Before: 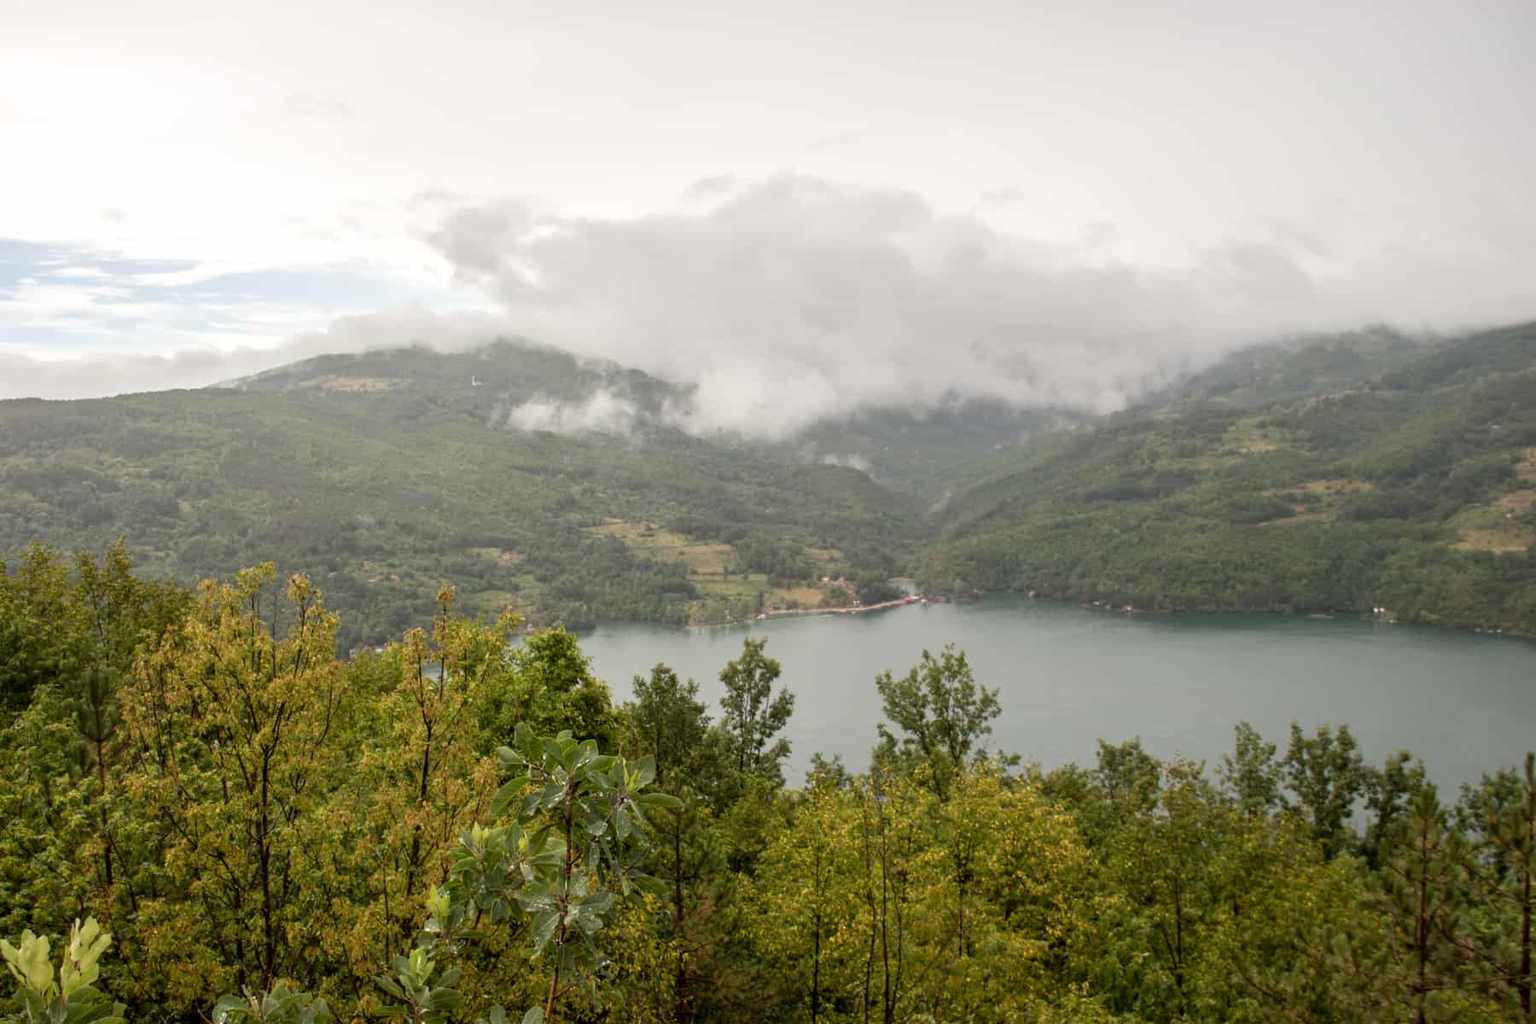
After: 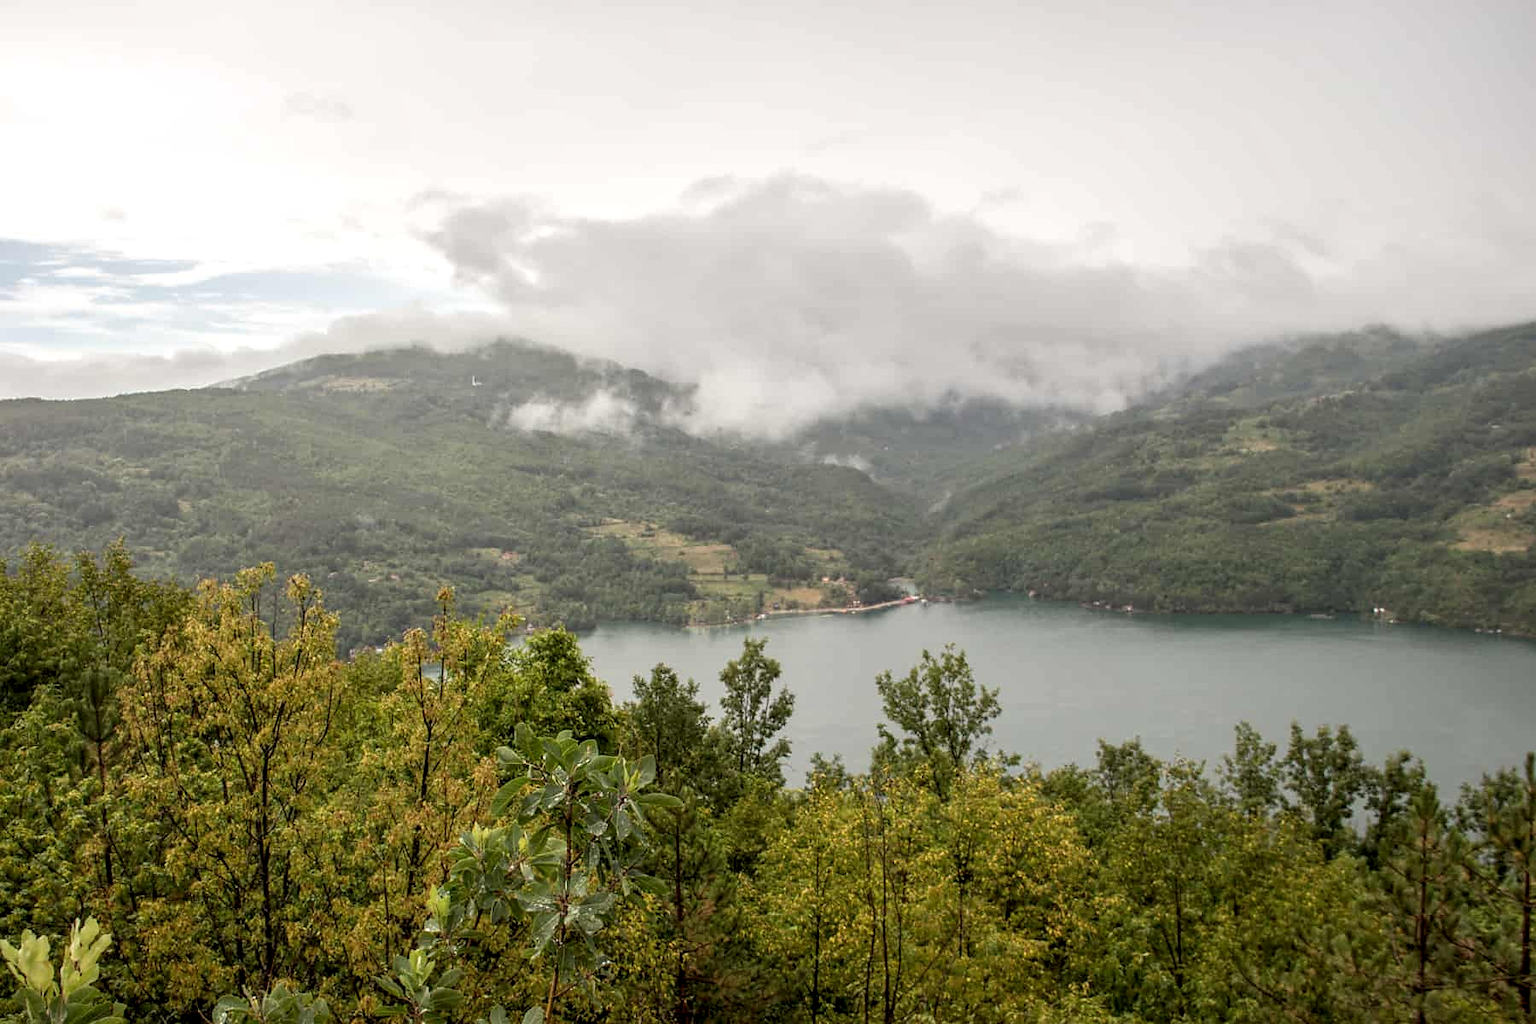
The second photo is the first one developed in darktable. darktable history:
sharpen: radius 1.559, amount 0.373, threshold 1.271
local contrast: on, module defaults
